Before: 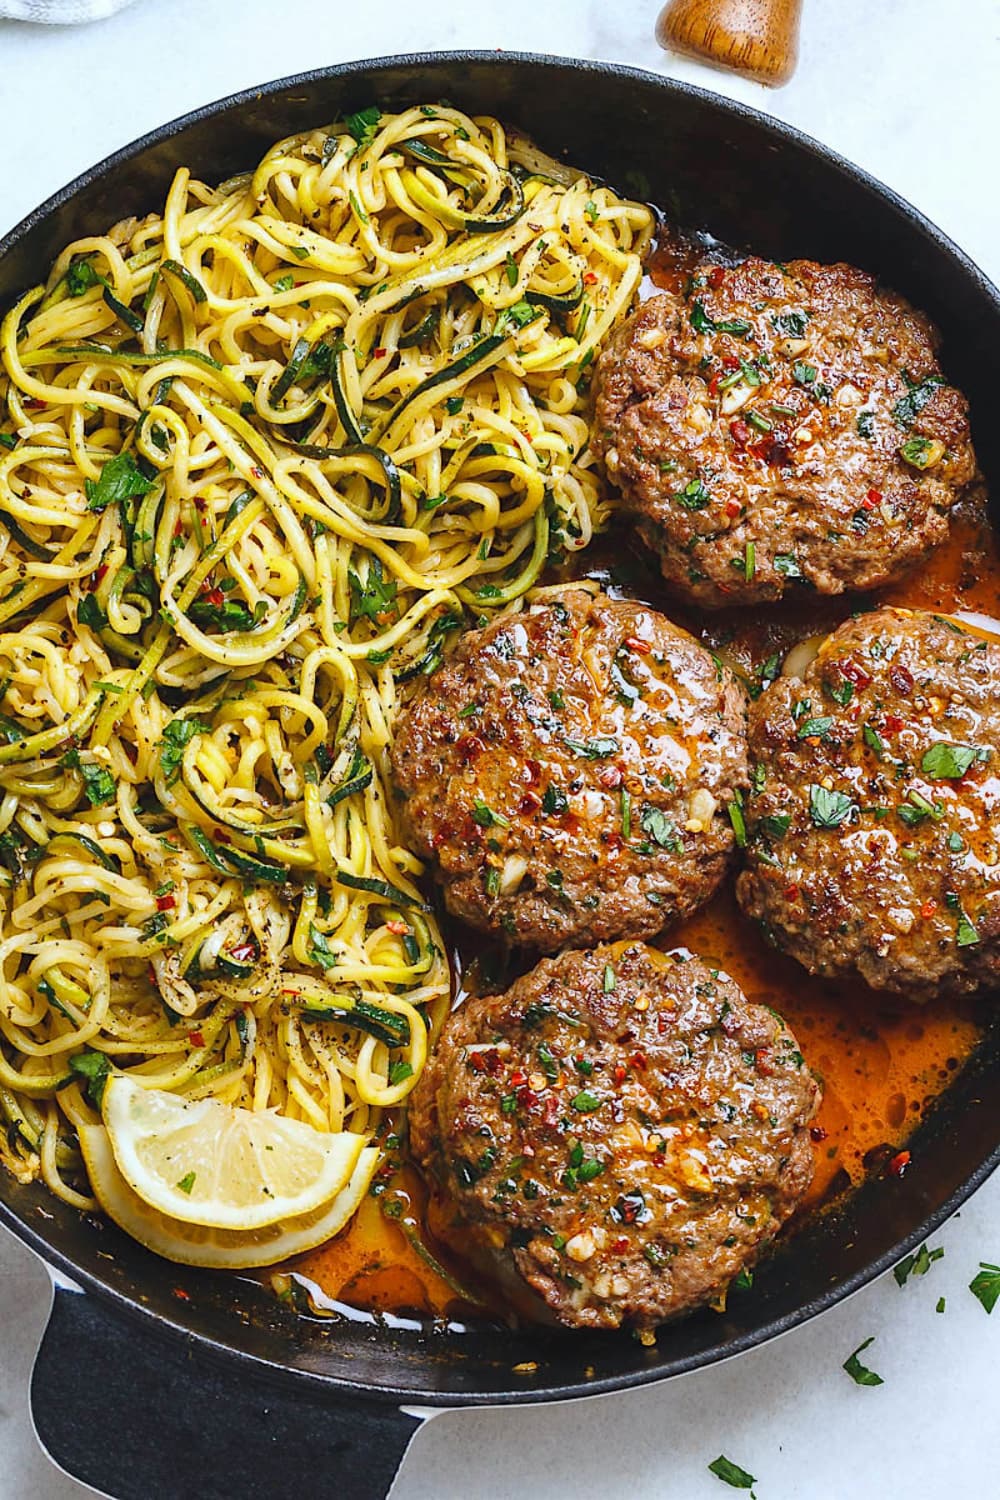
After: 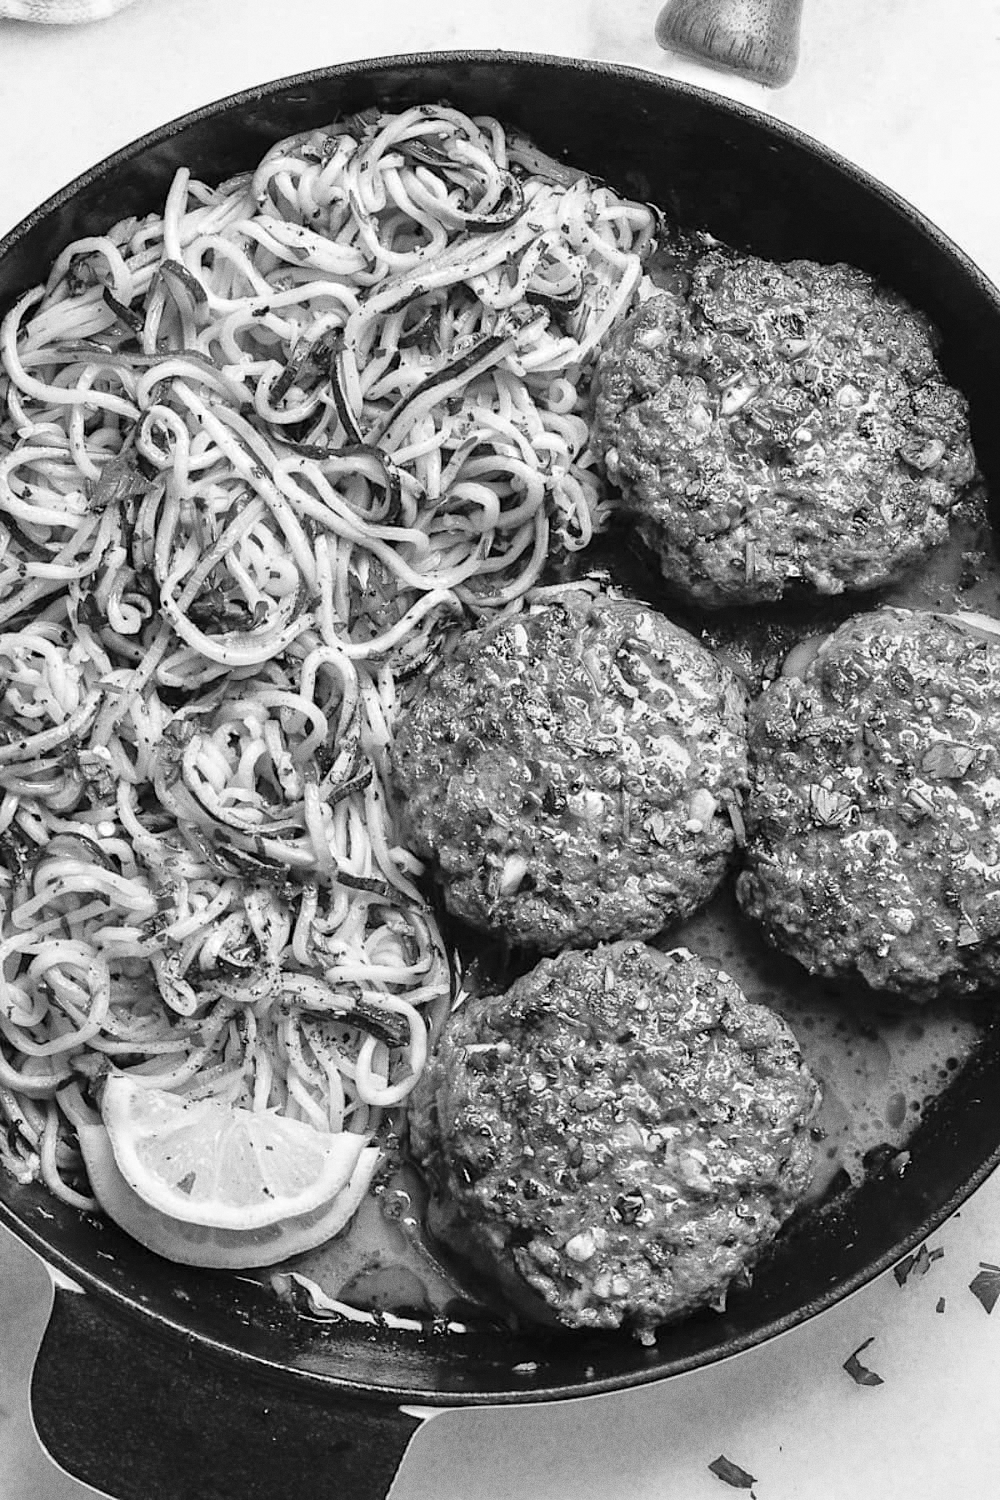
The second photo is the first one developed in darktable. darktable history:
levels: levels [0.026, 0.507, 0.987]
tone equalizer: -8 EV 0.001 EV, -7 EV -0.004 EV, -6 EV 0.009 EV, -5 EV 0.032 EV, -4 EV 0.276 EV, -3 EV 0.644 EV, -2 EV 0.584 EV, -1 EV 0.187 EV, +0 EV 0.024 EV
monochrome: a 32, b 64, size 2.3
grain: coarseness 0.09 ISO
